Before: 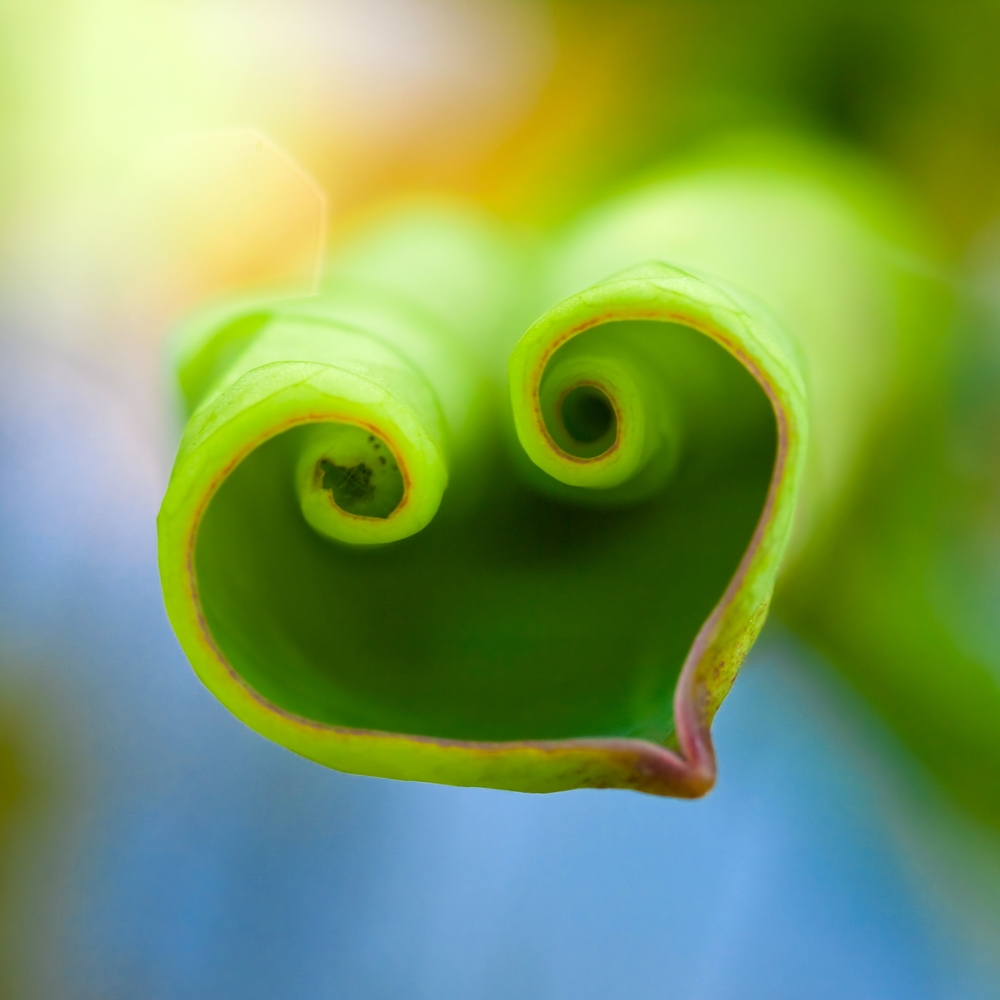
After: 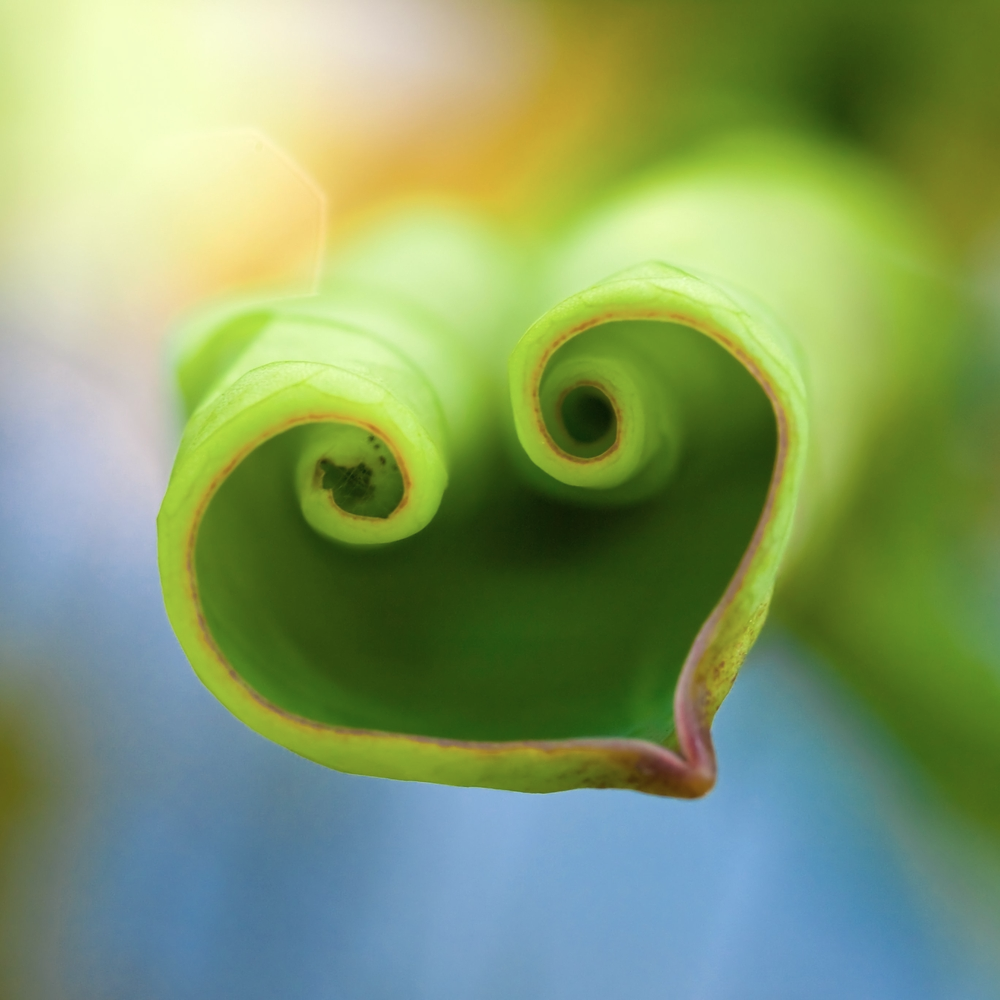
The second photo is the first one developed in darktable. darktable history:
color correction: saturation 0.85
white balance: red 1.009, blue 0.985
